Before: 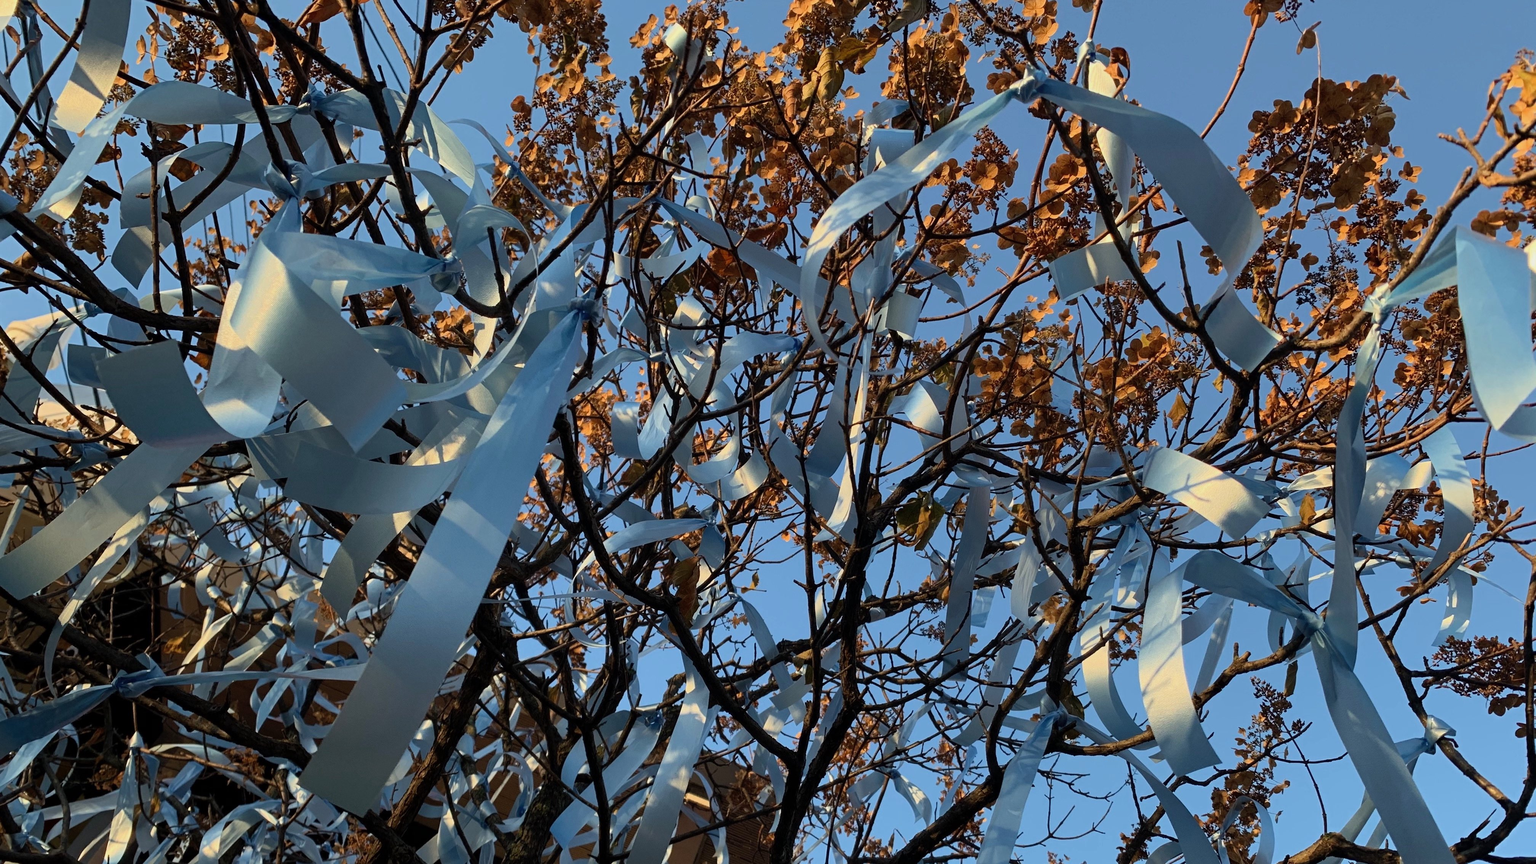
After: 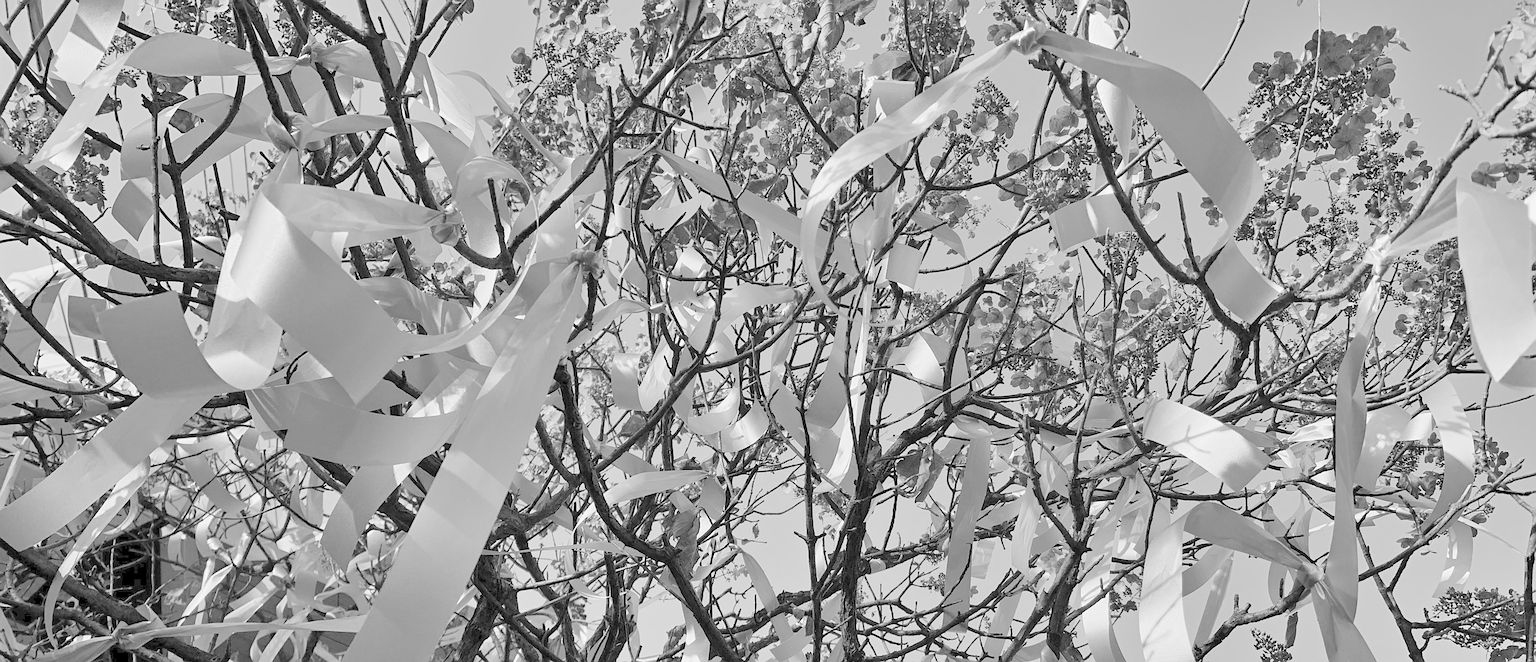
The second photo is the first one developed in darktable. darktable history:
contrast brightness saturation: brightness 1
crop: top 5.667%, bottom 17.637%
sharpen: on, module defaults
shadows and highlights: soften with gaussian
monochrome: a 1.94, b -0.638
